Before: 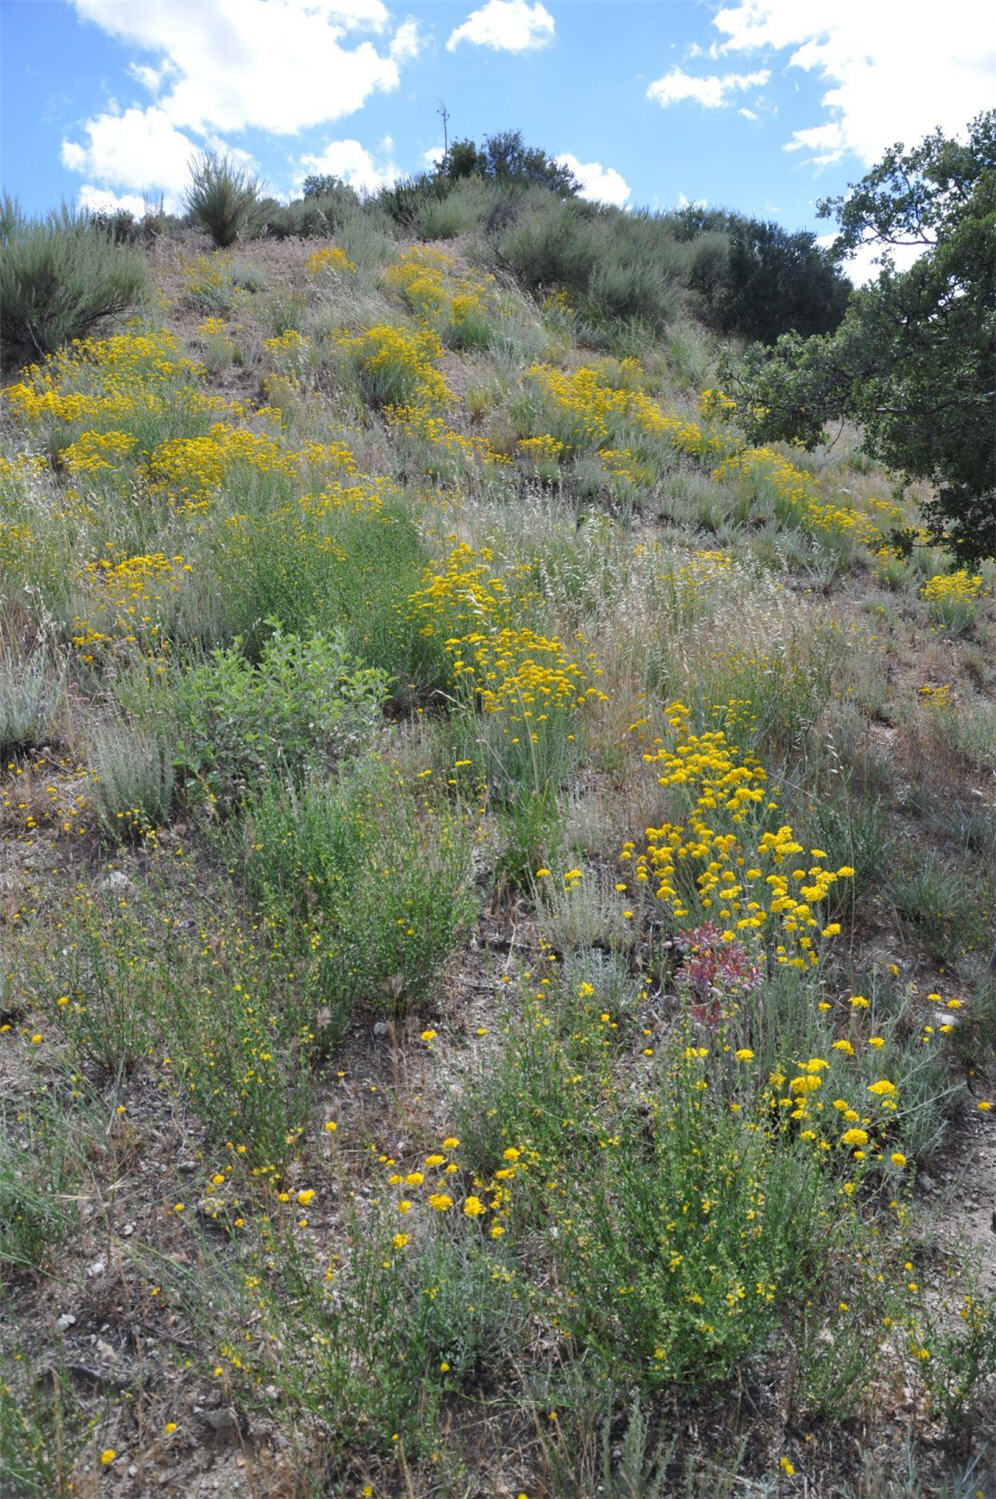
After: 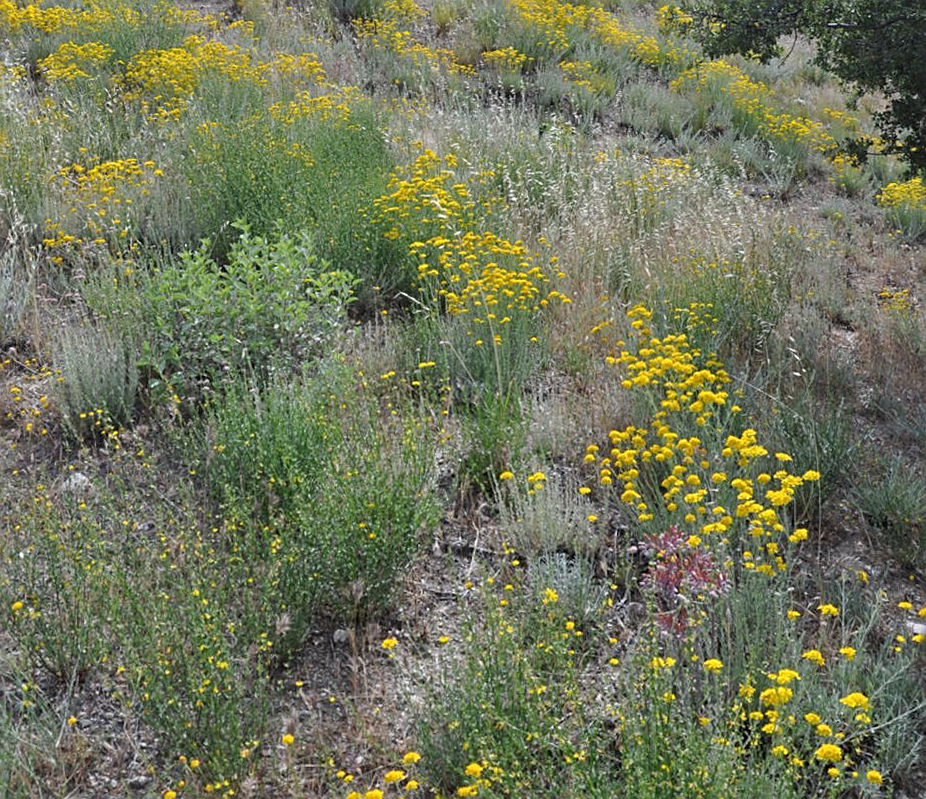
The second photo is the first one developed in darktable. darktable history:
crop and rotate: top 23.043%, bottom 23.437%
rotate and perspective: rotation 0.215°, lens shift (vertical) -0.139, crop left 0.069, crop right 0.939, crop top 0.002, crop bottom 0.996
sharpen: on, module defaults
